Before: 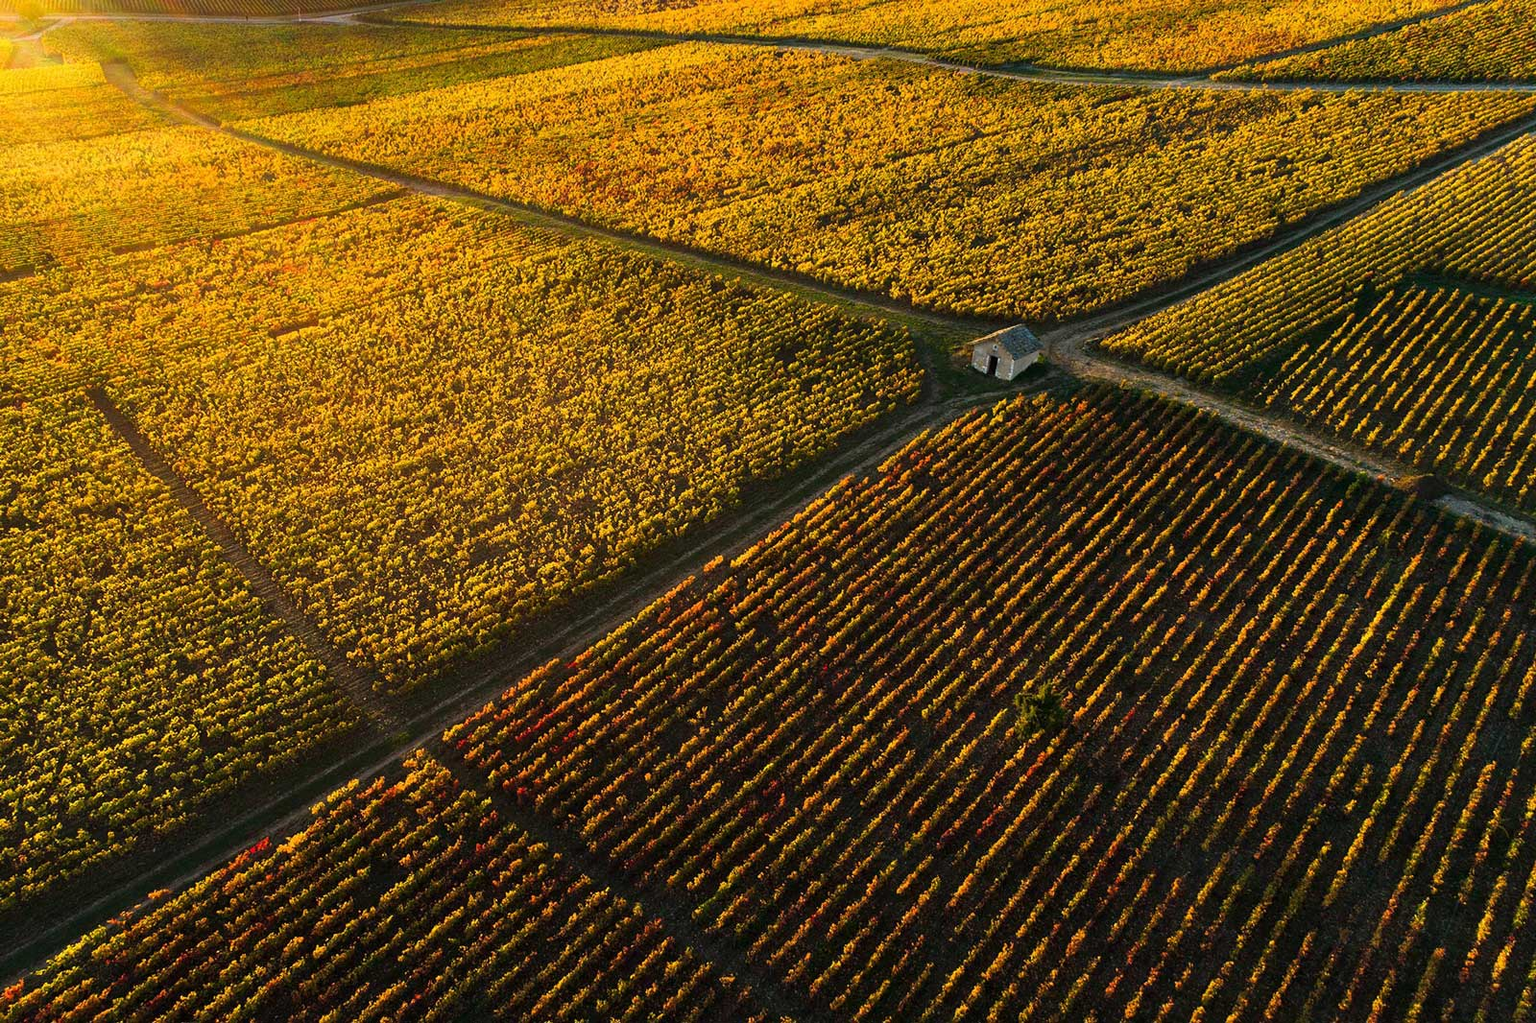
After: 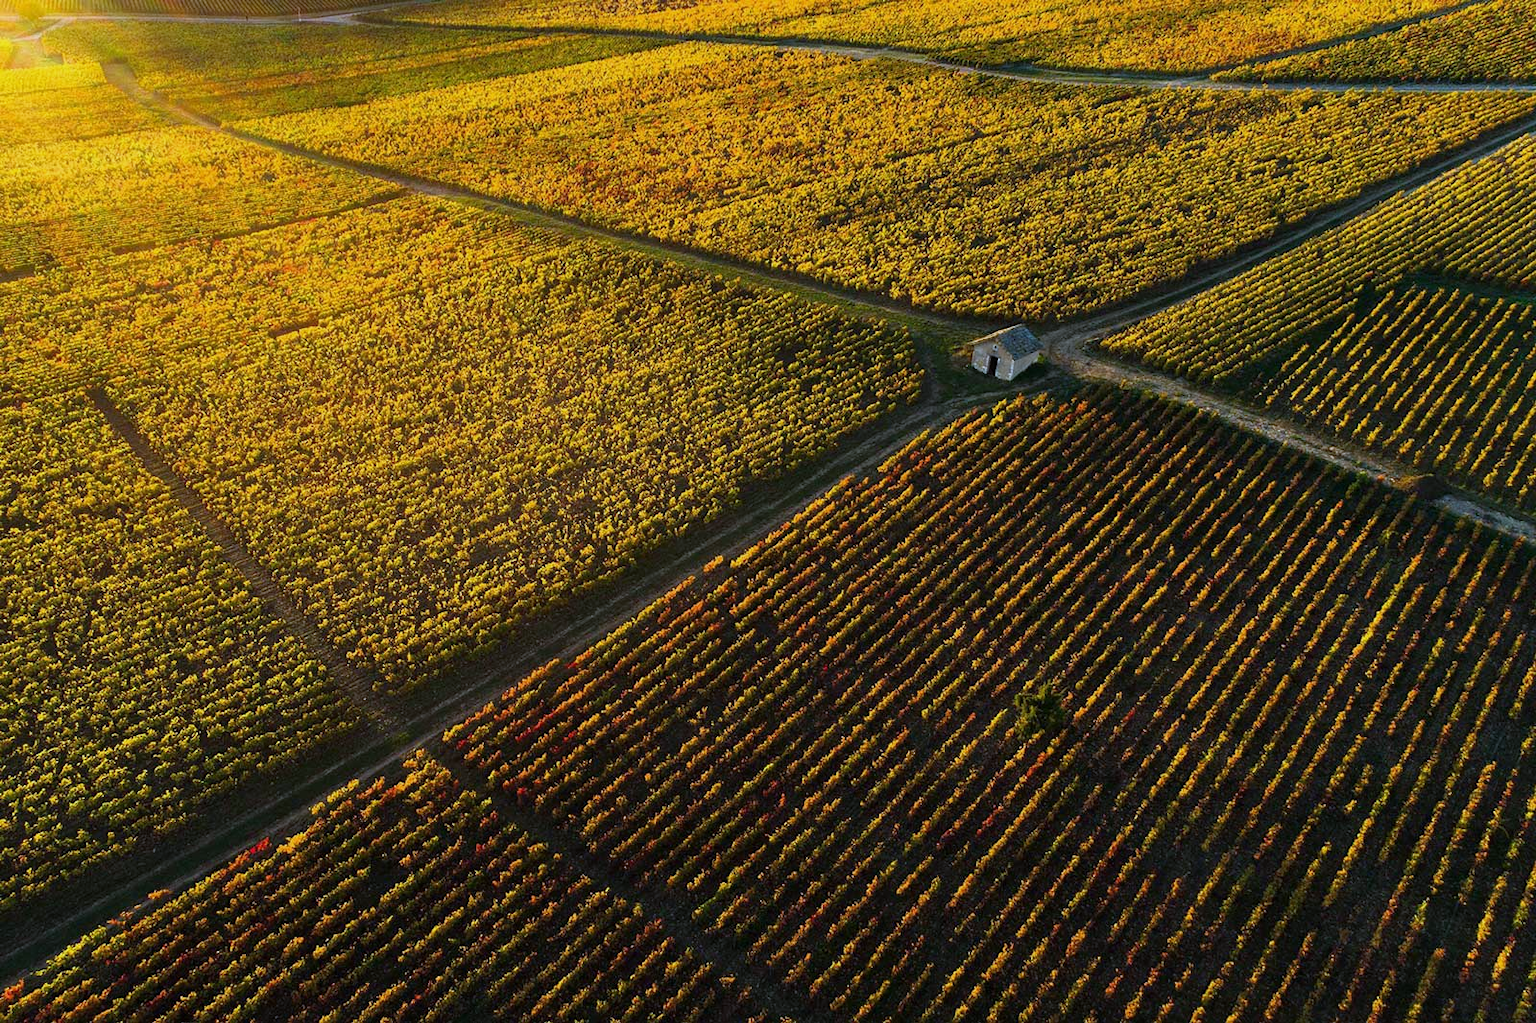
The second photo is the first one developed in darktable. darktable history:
white balance: red 0.926, green 1.003, blue 1.133
tone equalizer: on, module defaults
